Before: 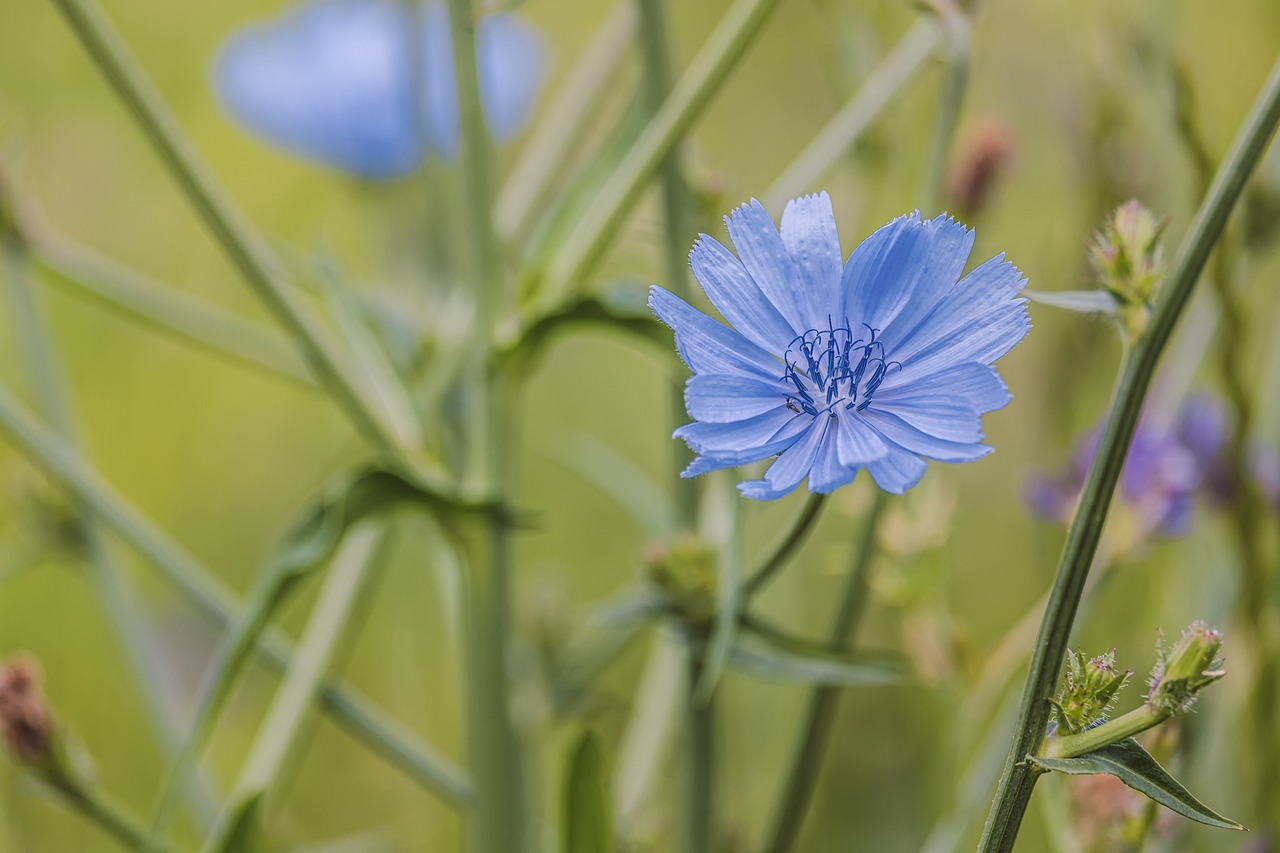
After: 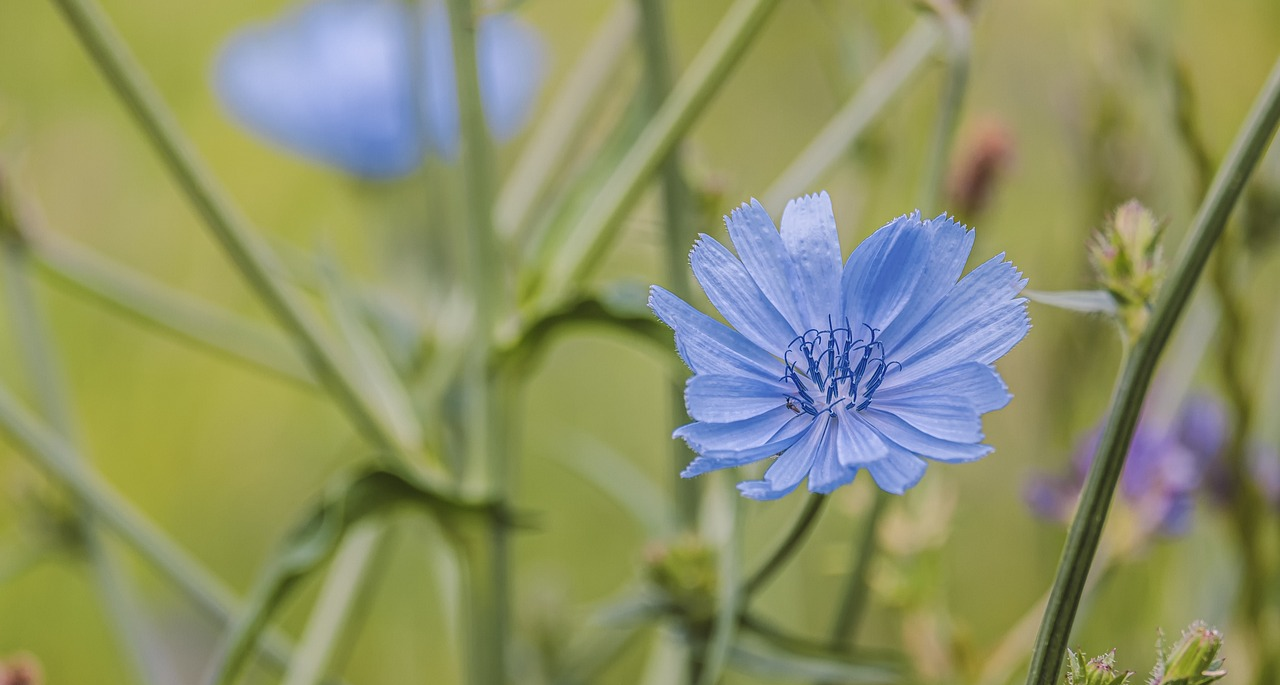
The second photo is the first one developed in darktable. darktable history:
crop: bottom 19.688%
